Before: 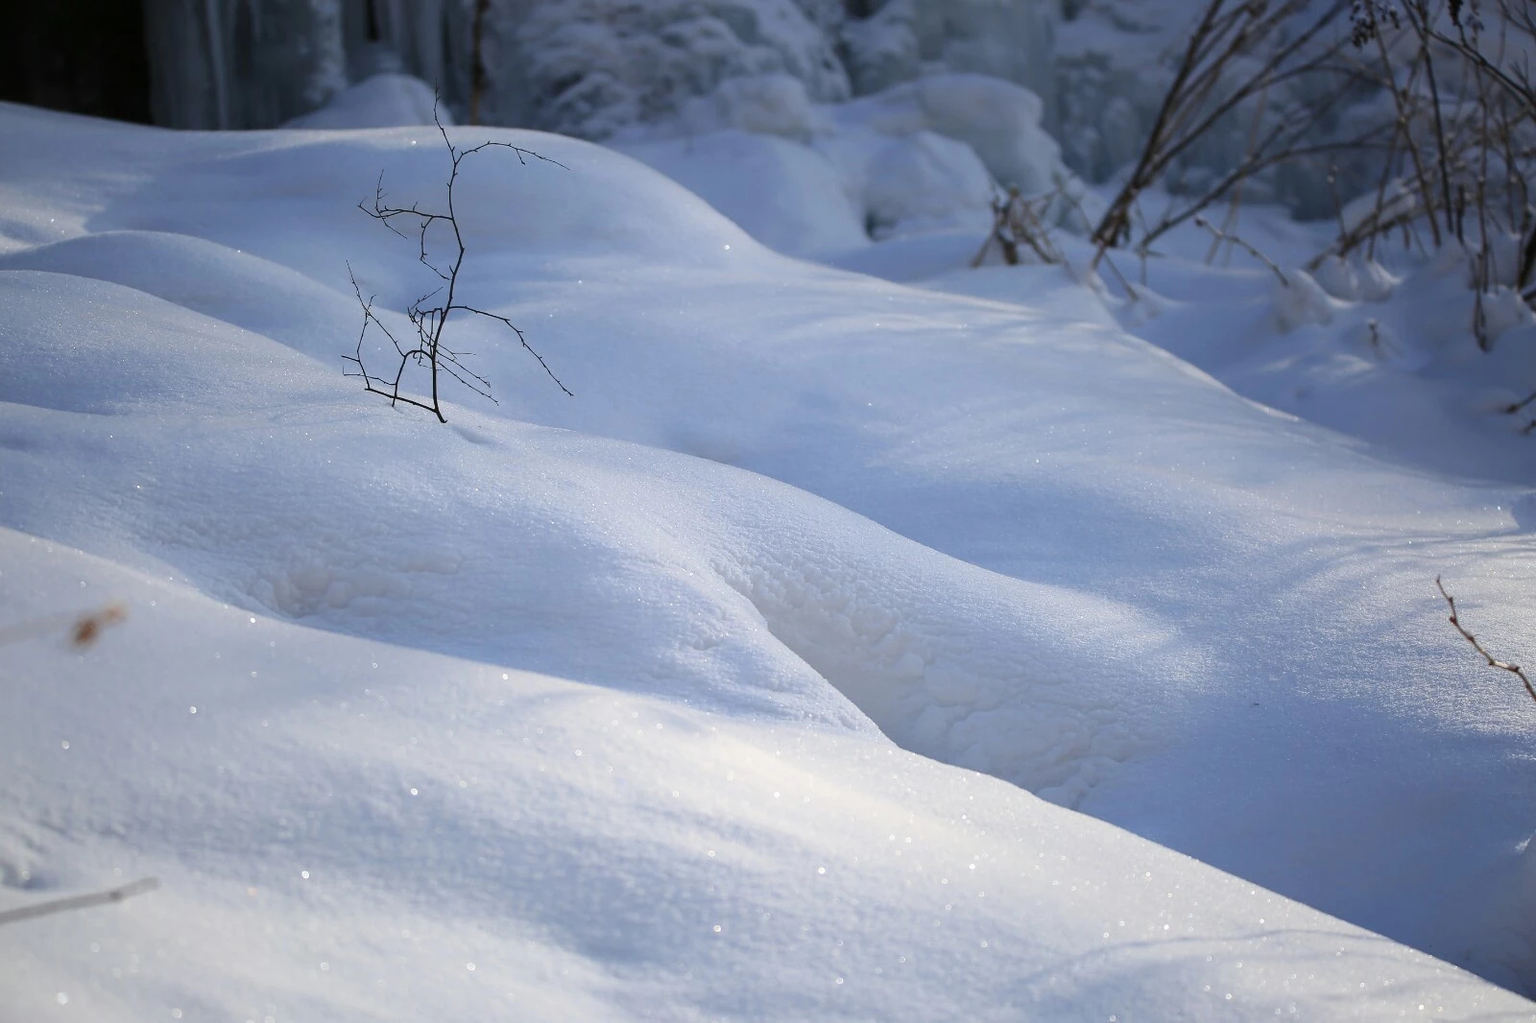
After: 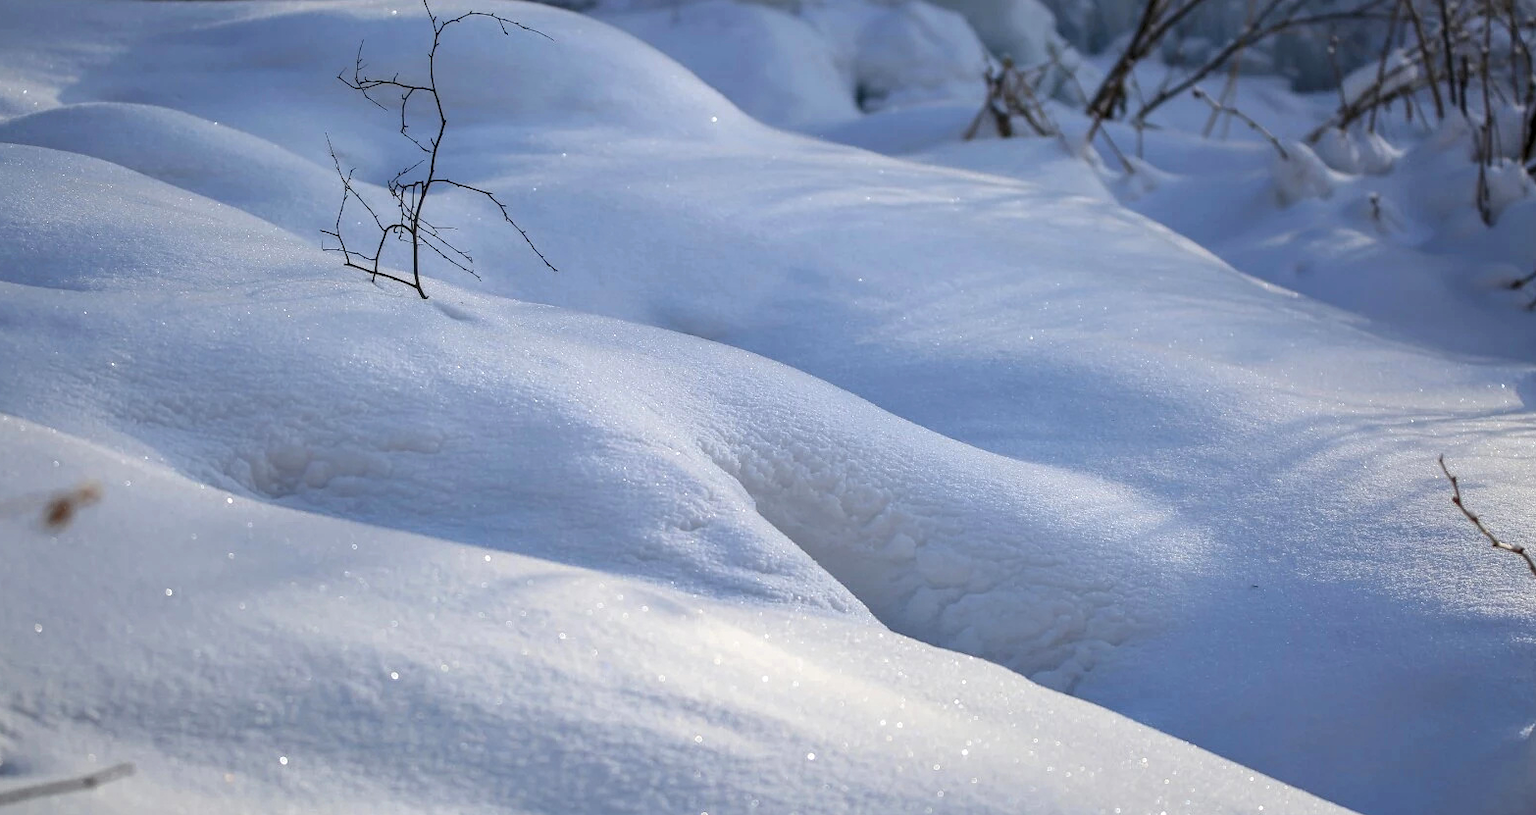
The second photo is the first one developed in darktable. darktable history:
crop and rotate: left 1.814%, top 12.818%, right 0.25%, bottom 9.225%
color zones: curves: ch0 [(0.068, 0.464) (0.25, 0.5) (0.48, 0.508) (0.75, 0.536) (0.886, 0.476) (0.967, 0.456)]; ch1 [(0.066, 0.456) (0.25, 0.5) (0.616, 0.508) (0.746, 0.56) (0.934, 0.444)]
local contrast: on, module defaults
shadows and highlights: soften with gaussian
